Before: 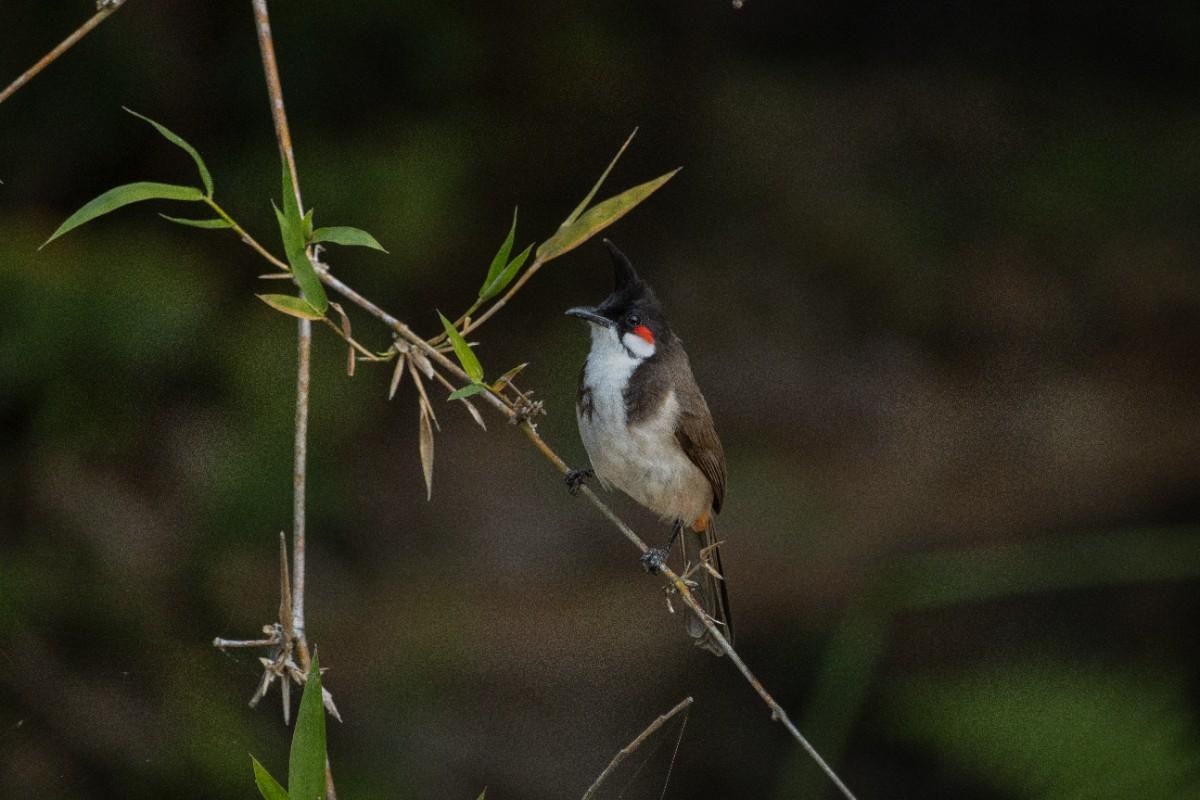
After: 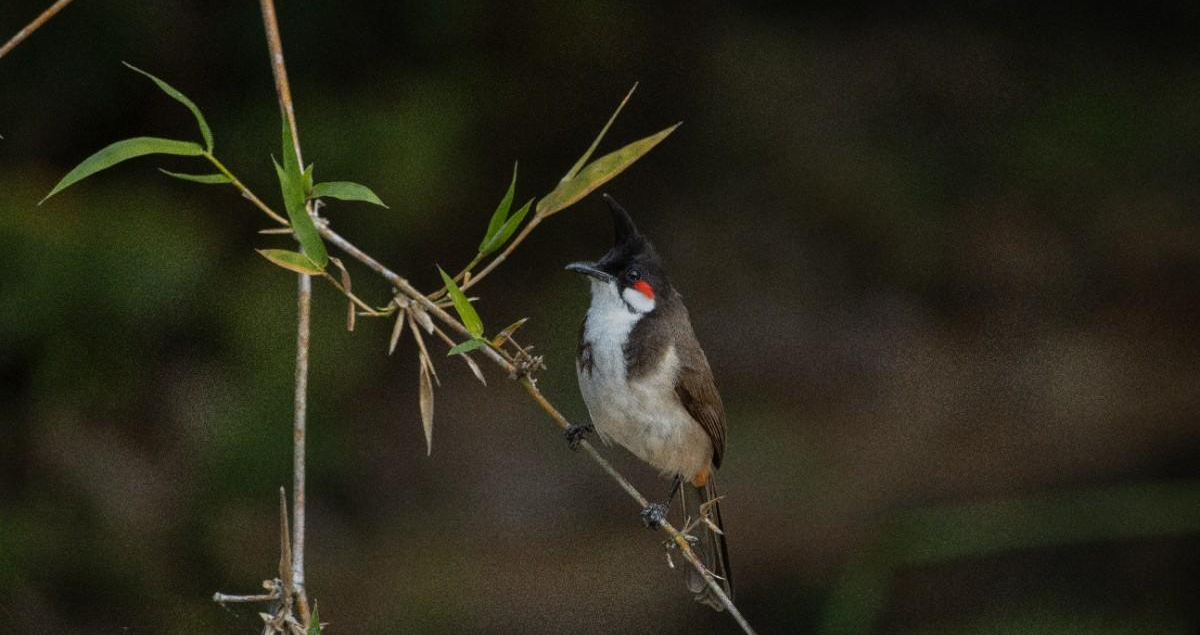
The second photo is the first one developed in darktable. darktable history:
crop and rotate: top 5.663%, bottom 14.902%
